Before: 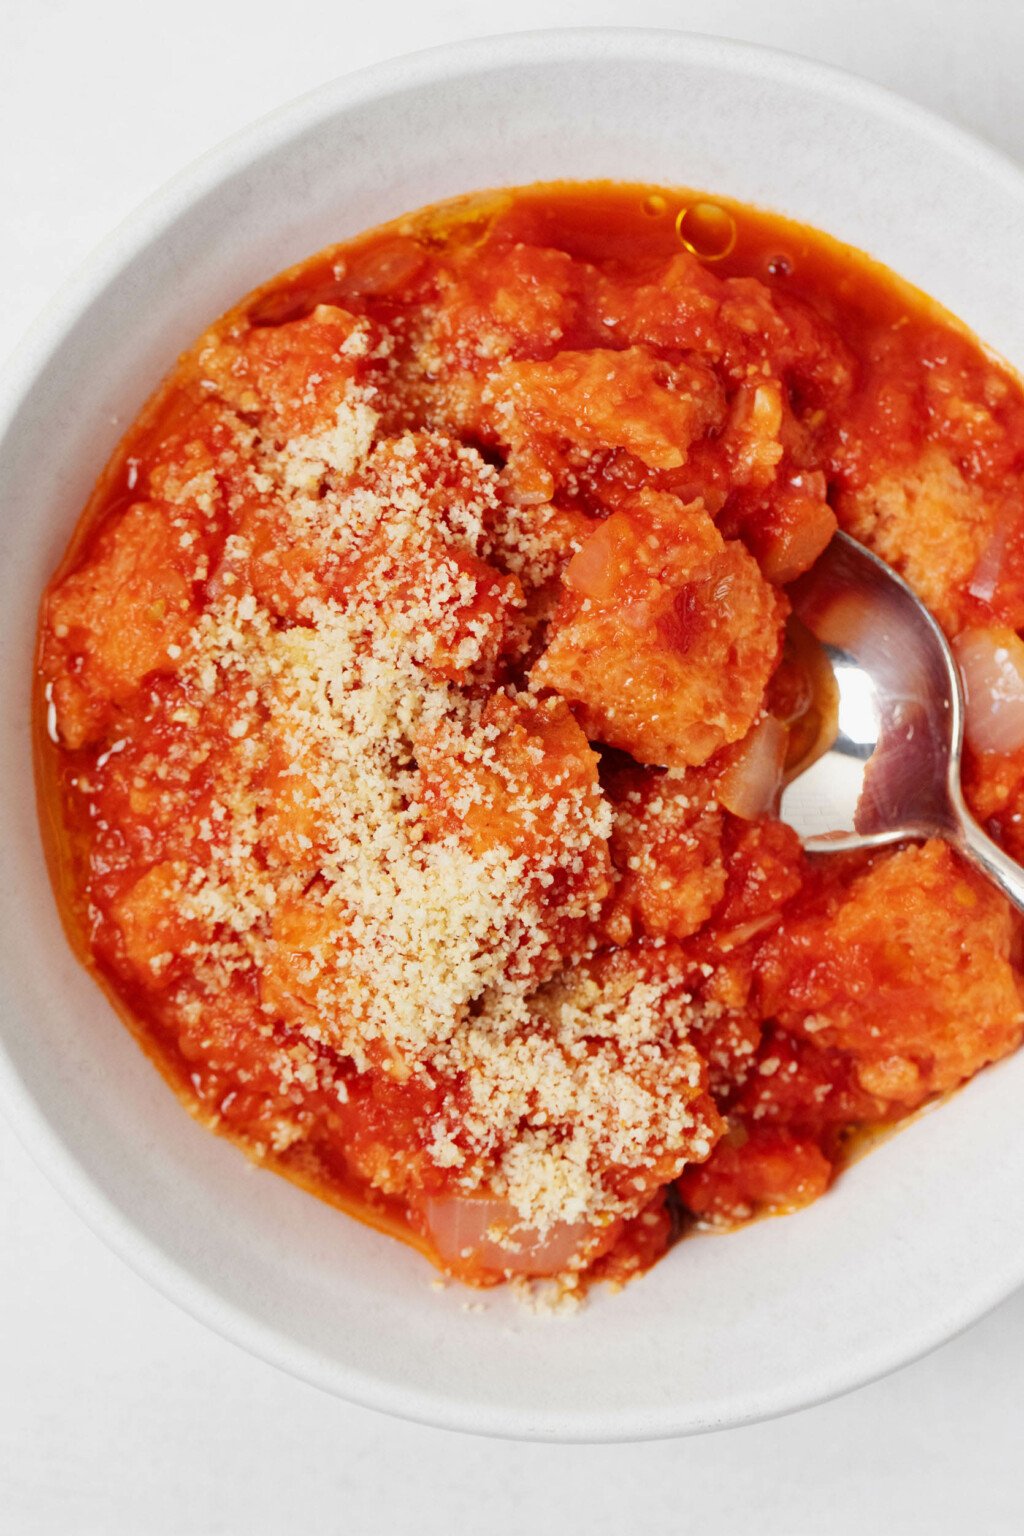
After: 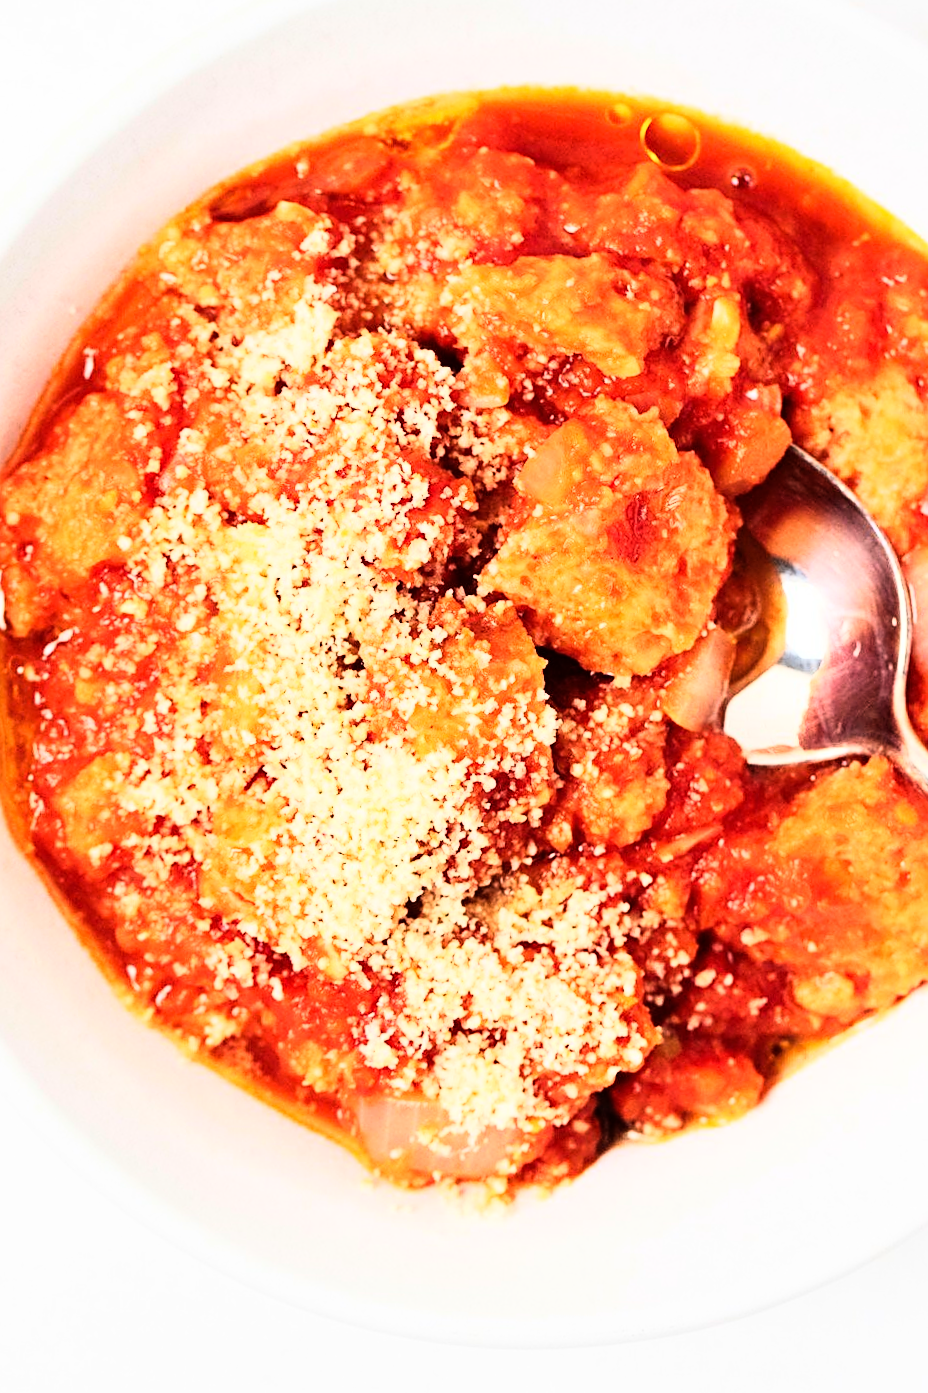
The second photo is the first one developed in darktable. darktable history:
sharpen: on, module defaults
crop and rotate: angle -1.96°, left 3.097%, top 4.154%, right 1.586%, bottom 0.529%
rgb curve: curves: ch0 [(0, 0) (0.21, 0.15) (0.24, 0.21) (0.5, 0.75) (0.75, 0.96) (0.89, 0.99) (1, 1)]; ch1 [(0, 0.02) (0.21, 0.13) (0.25, 0.2) (0.5, 0.67) (0.75, 0.9) (0.89, 0.97) (1, 1)]; ch2 [(0, 0.02) (0.21, 0.13) (0.25, 0.2) (0.5, 0.67) (0.75, 0.9) (0.89, 0.97) (1, 1)], compensate middle gray true
